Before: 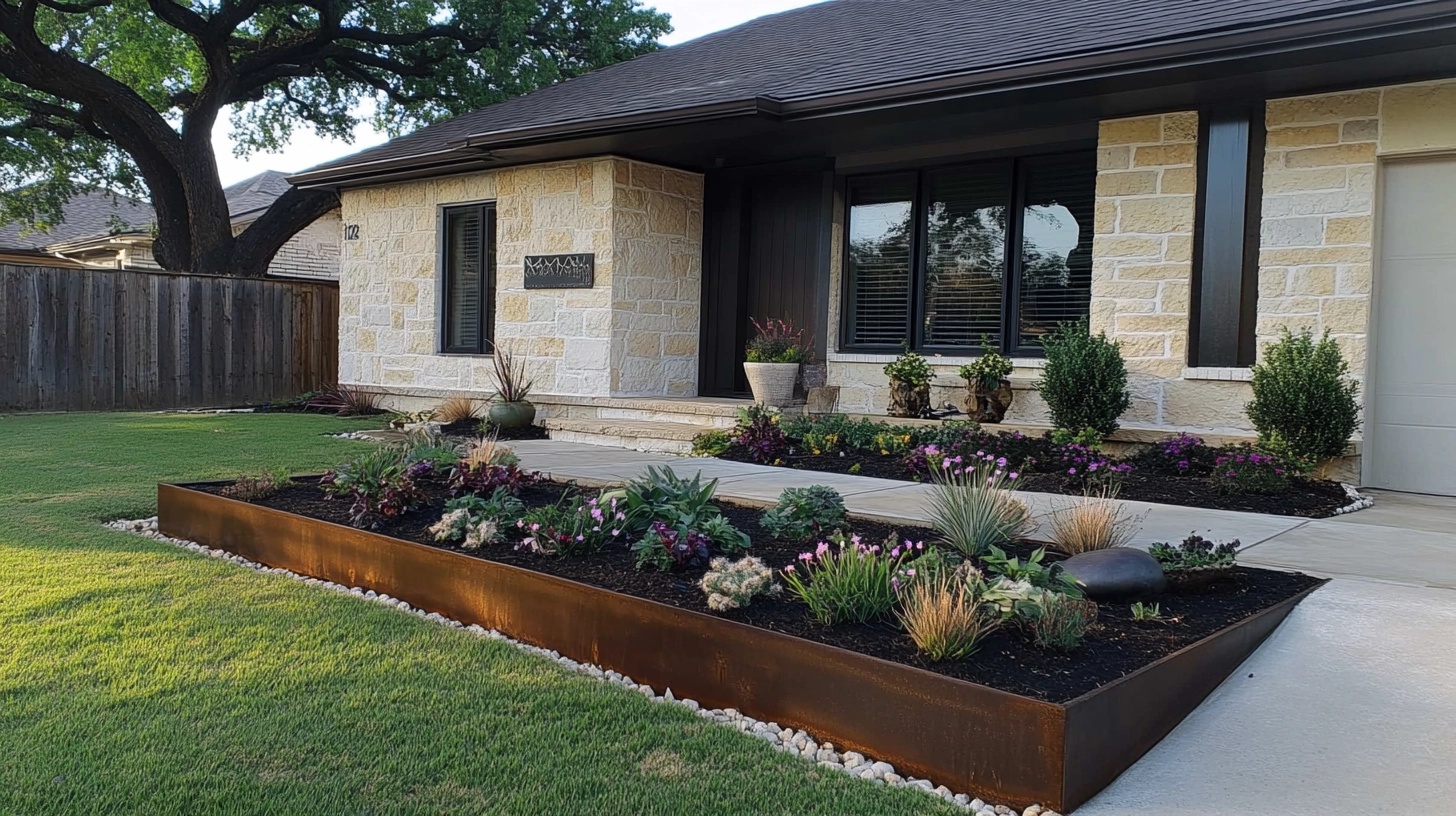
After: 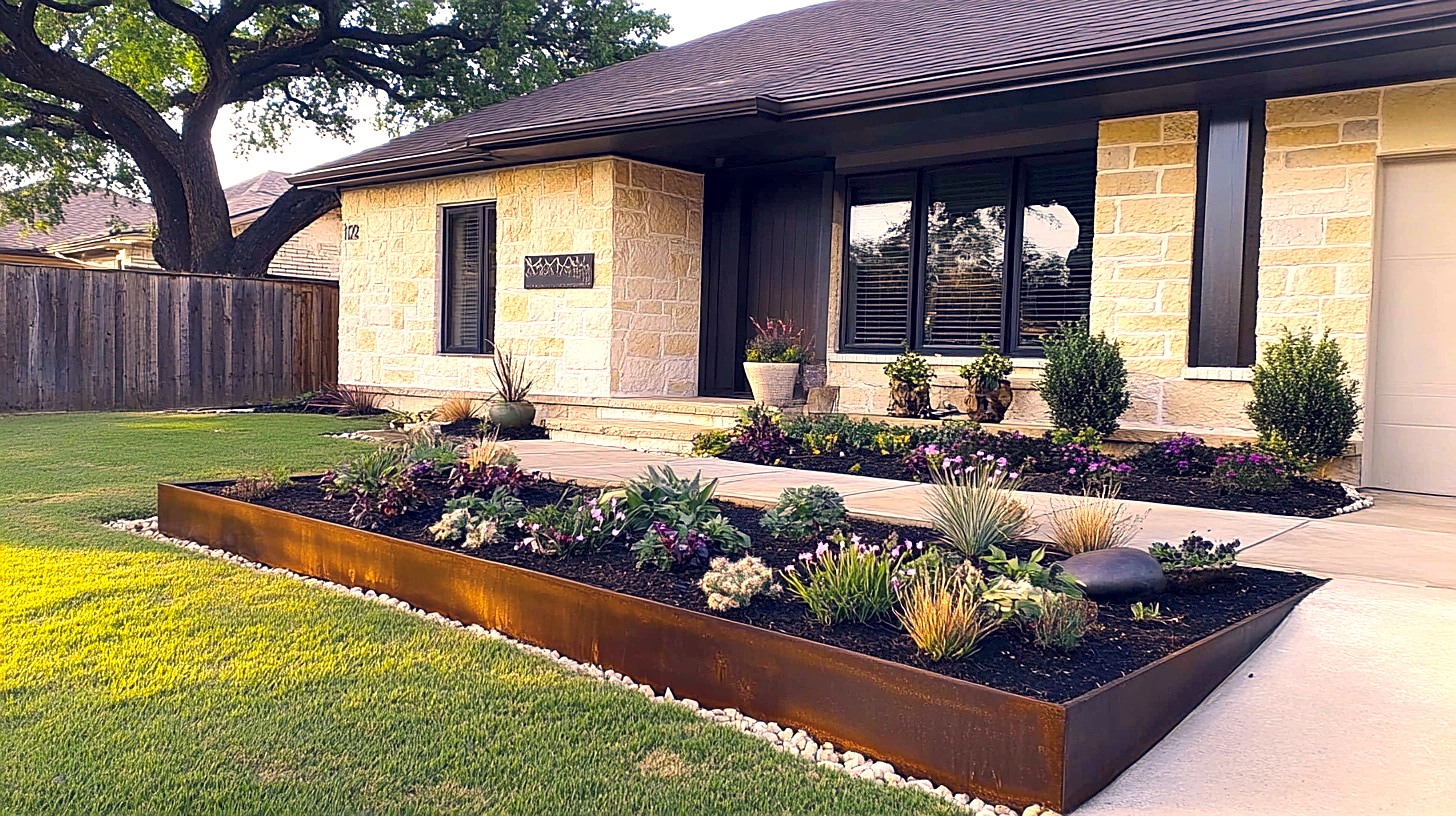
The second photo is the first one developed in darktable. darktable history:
exposure: black level correction 0.001, exposure 1 EV, compensate highlight preservation false
color correction: highlights a* 19.59, highlights b* 27.49, shadows a* 3.46, shadows b* -17.28, saturation 0.73
color balance rgb: linear chroma grading › global chroma 15%, perceptual saturation grading › global saturation 30%
sharpen: on, module defaults
